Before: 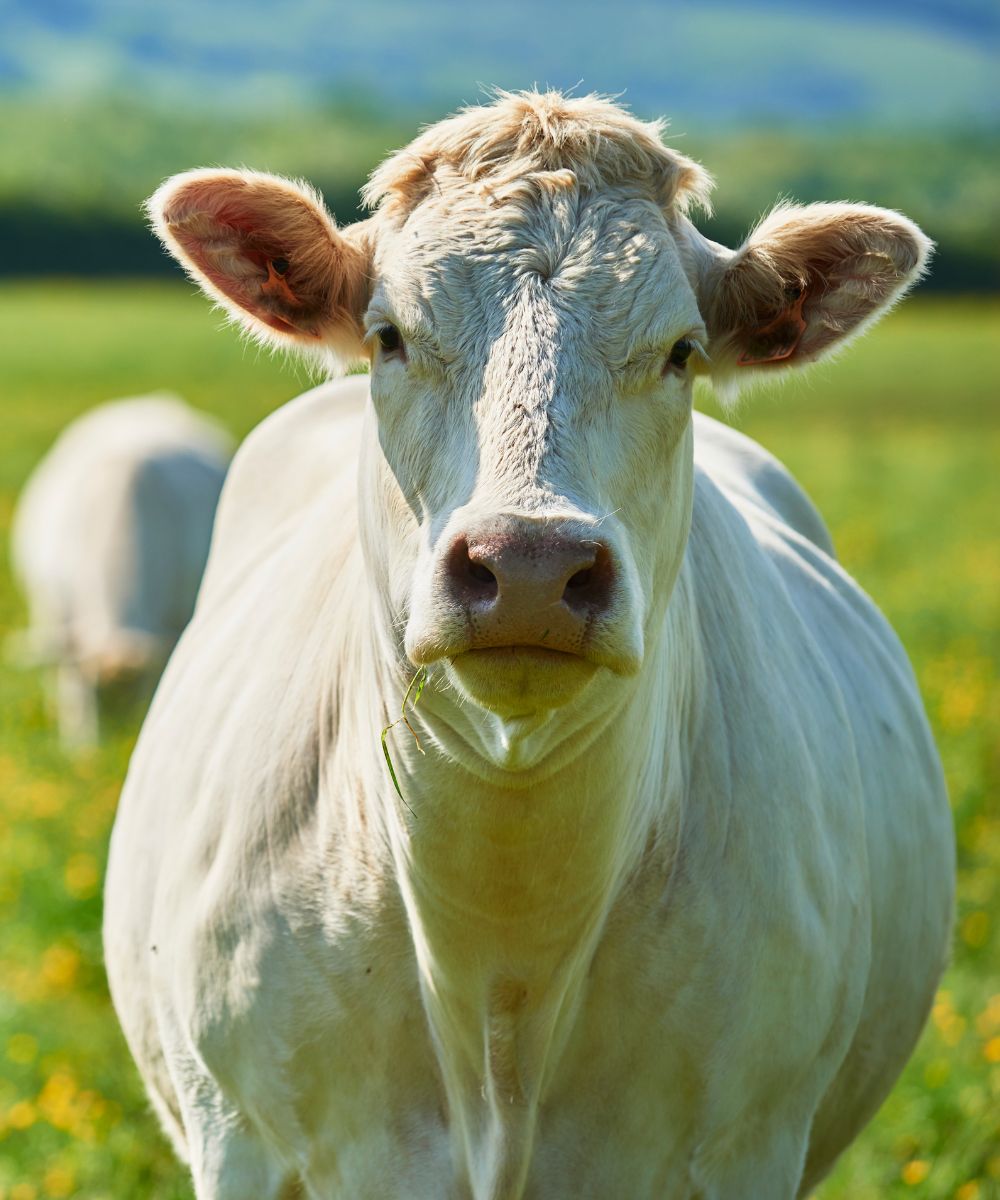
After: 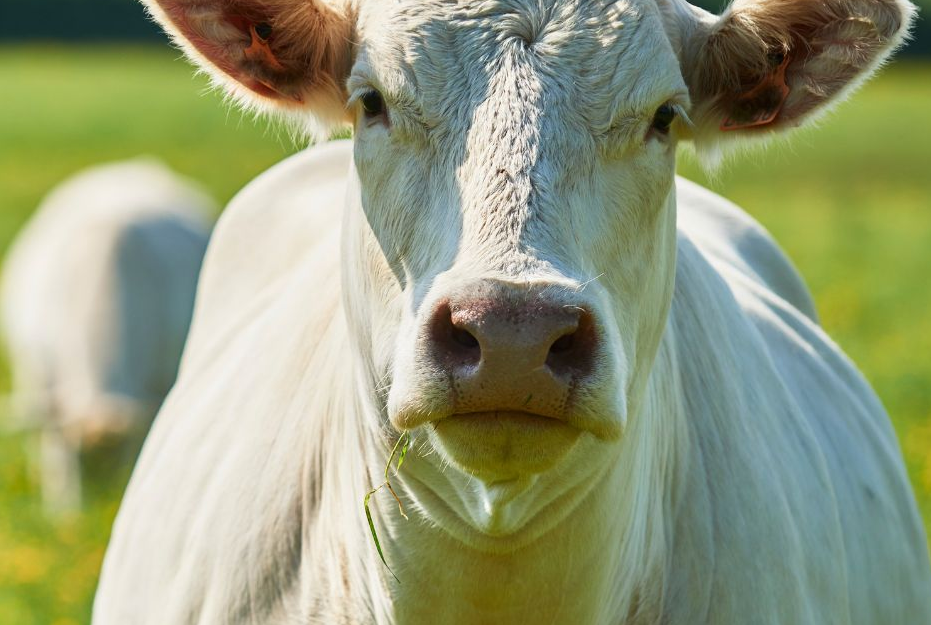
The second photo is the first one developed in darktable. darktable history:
crop: left 1.791%, top 19.618%, right 5.043%, bottom 28.245%
